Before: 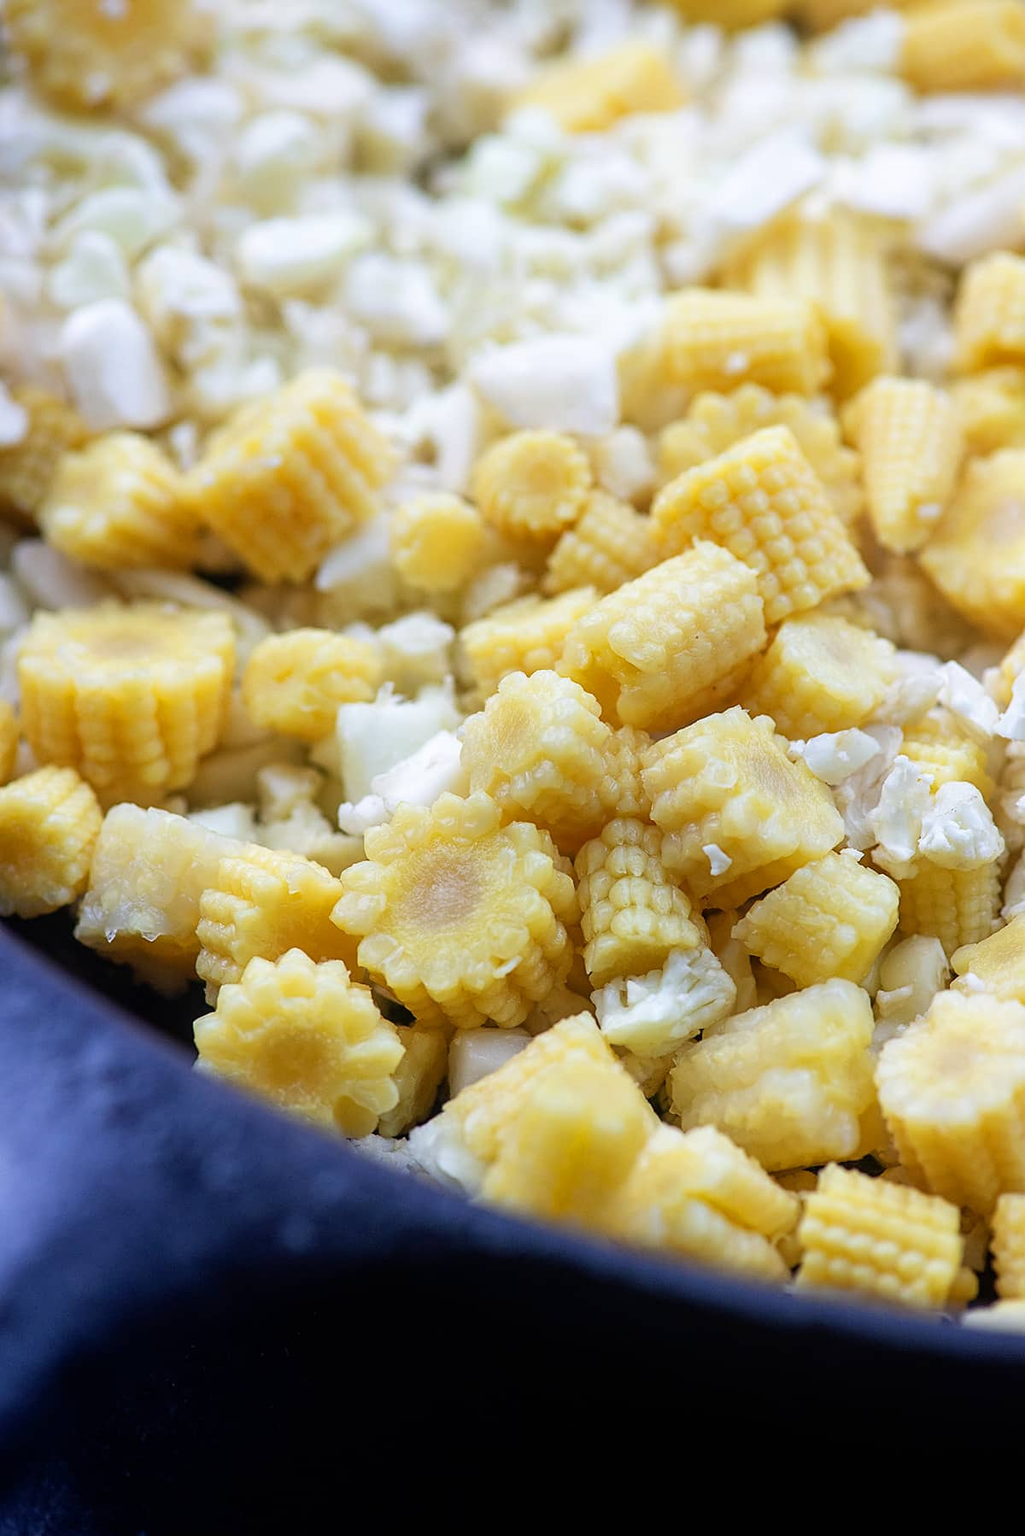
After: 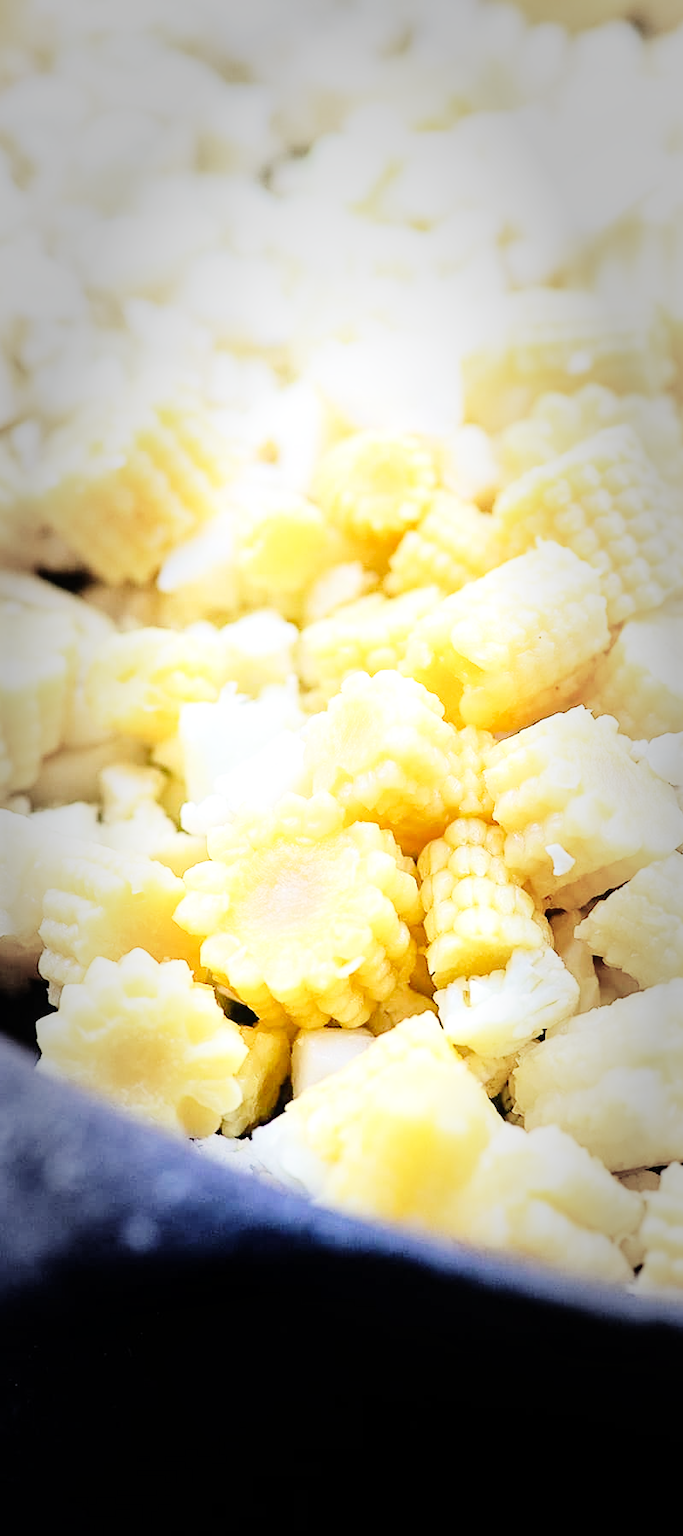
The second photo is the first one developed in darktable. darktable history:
base curve: curves: ch0 [(0, 0) (0.008, 0.007) (0.022, 0.029) (0.048, 0.089) (0.092, 0.197) (0.191, 0.399) (0.275, 0.534) (0.357, 0.65) (0.477, 0.78) (0.542, 0.833) (0.799, 0.973) (1, 1)], preserve colors none
vignetting: fall-off start 48.52%, automatic ratio true, width/height ratio 1.287
crop: left 15.366%, right 17.912%
local contrast: mode bilateral grid, contrast 21, coarseness 51, detail 119%, midtone range 0.2
exposure: compensate highlight preservation false
tone equalizer: -7 EV 0.145 EV, -6 EV 0.61 EV, -5 EV 1.15 EV, -4 EV 1.34 EV, -3 EV 1.16 EV, -2 EV 0.6 EV, -1 EV 0.161 EV, edges refinement/feathering 500, mask exposure compensation -1.57 EV, preserve details no
